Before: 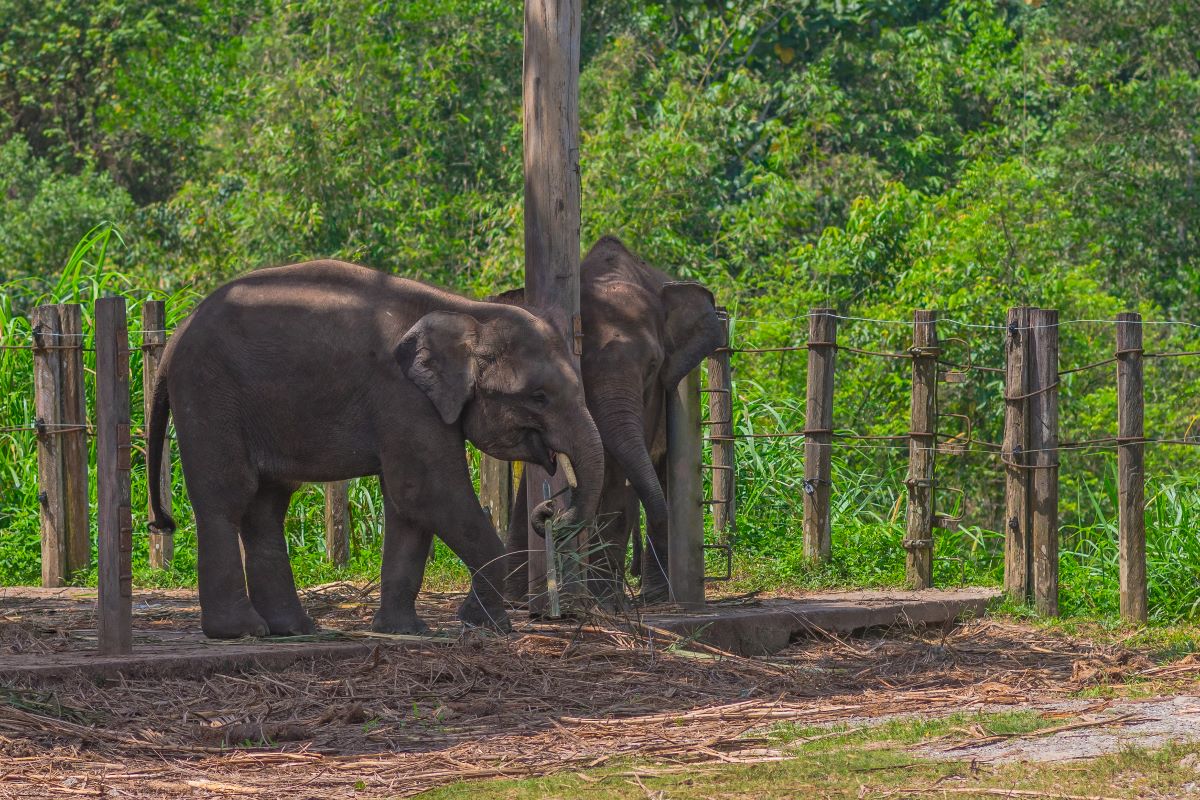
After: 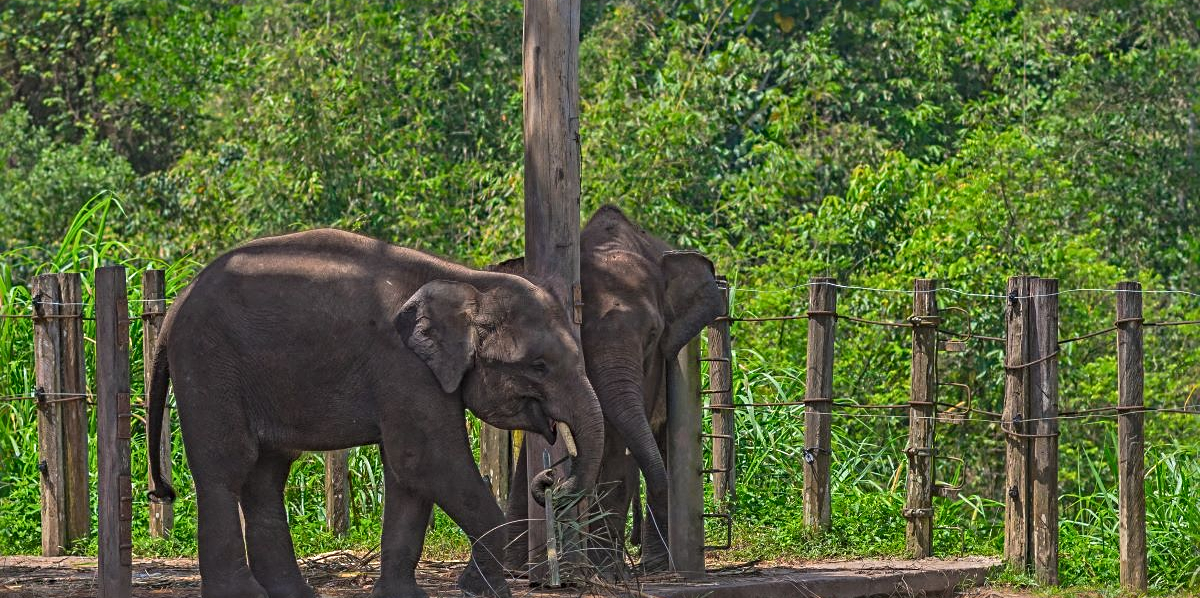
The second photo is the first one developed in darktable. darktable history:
crop: top 3.931%, bottom 21.229%
sharpen: radius 3.963
